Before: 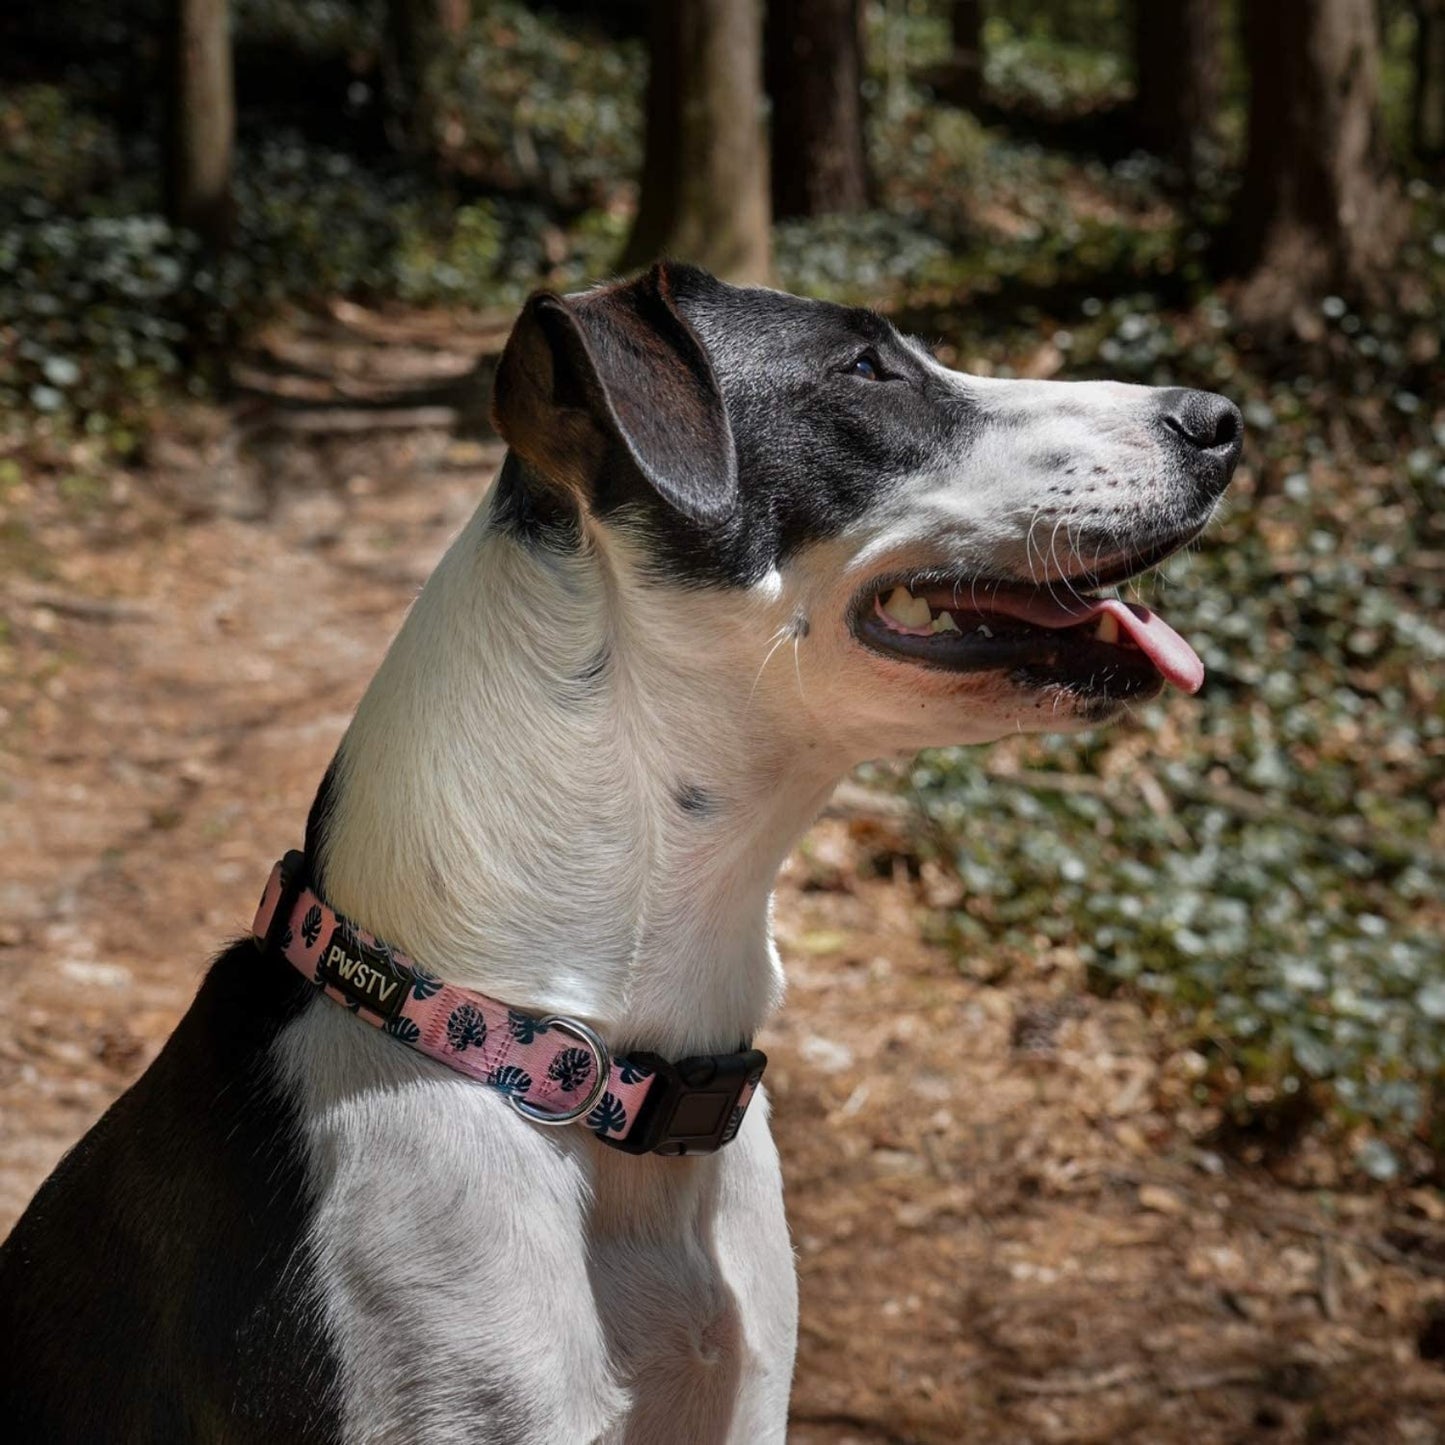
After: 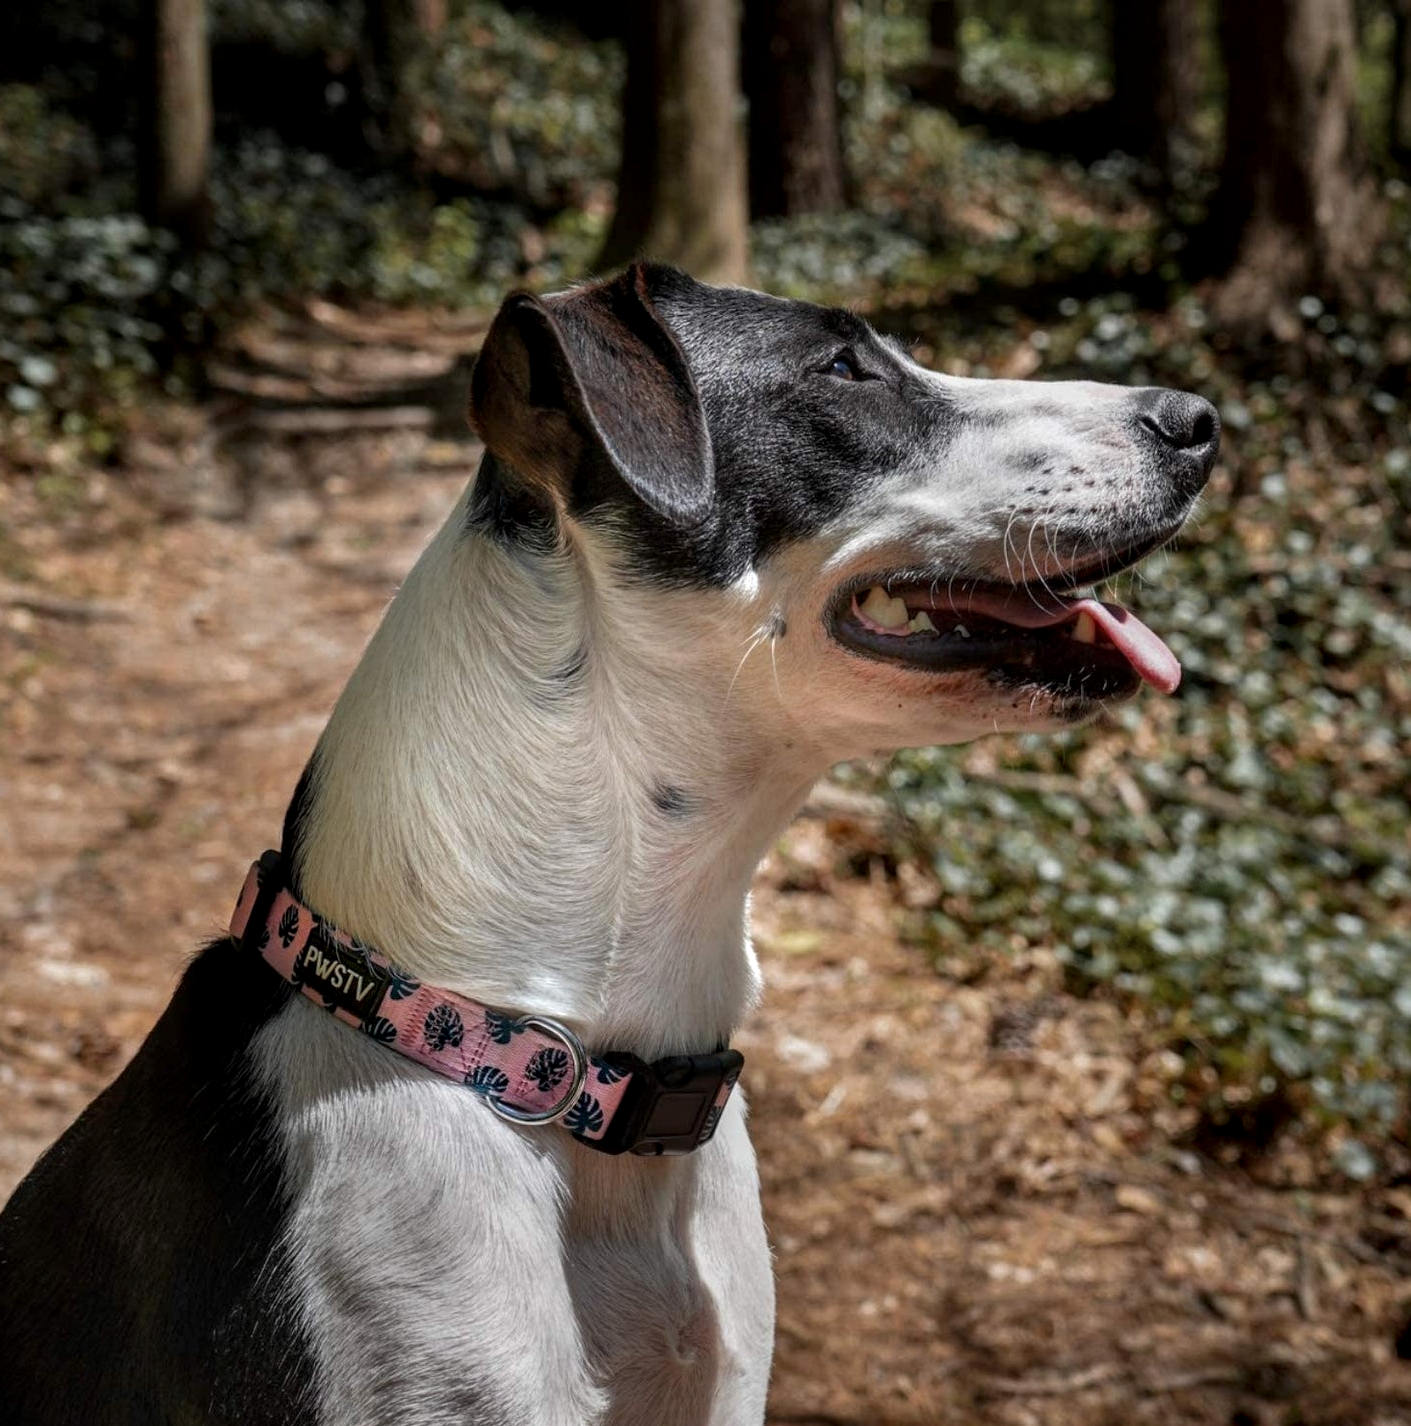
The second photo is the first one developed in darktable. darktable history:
local contrast: on, module defaults
crop and rotate: left 1.619%, right 0.668%, bottom 1.278%
